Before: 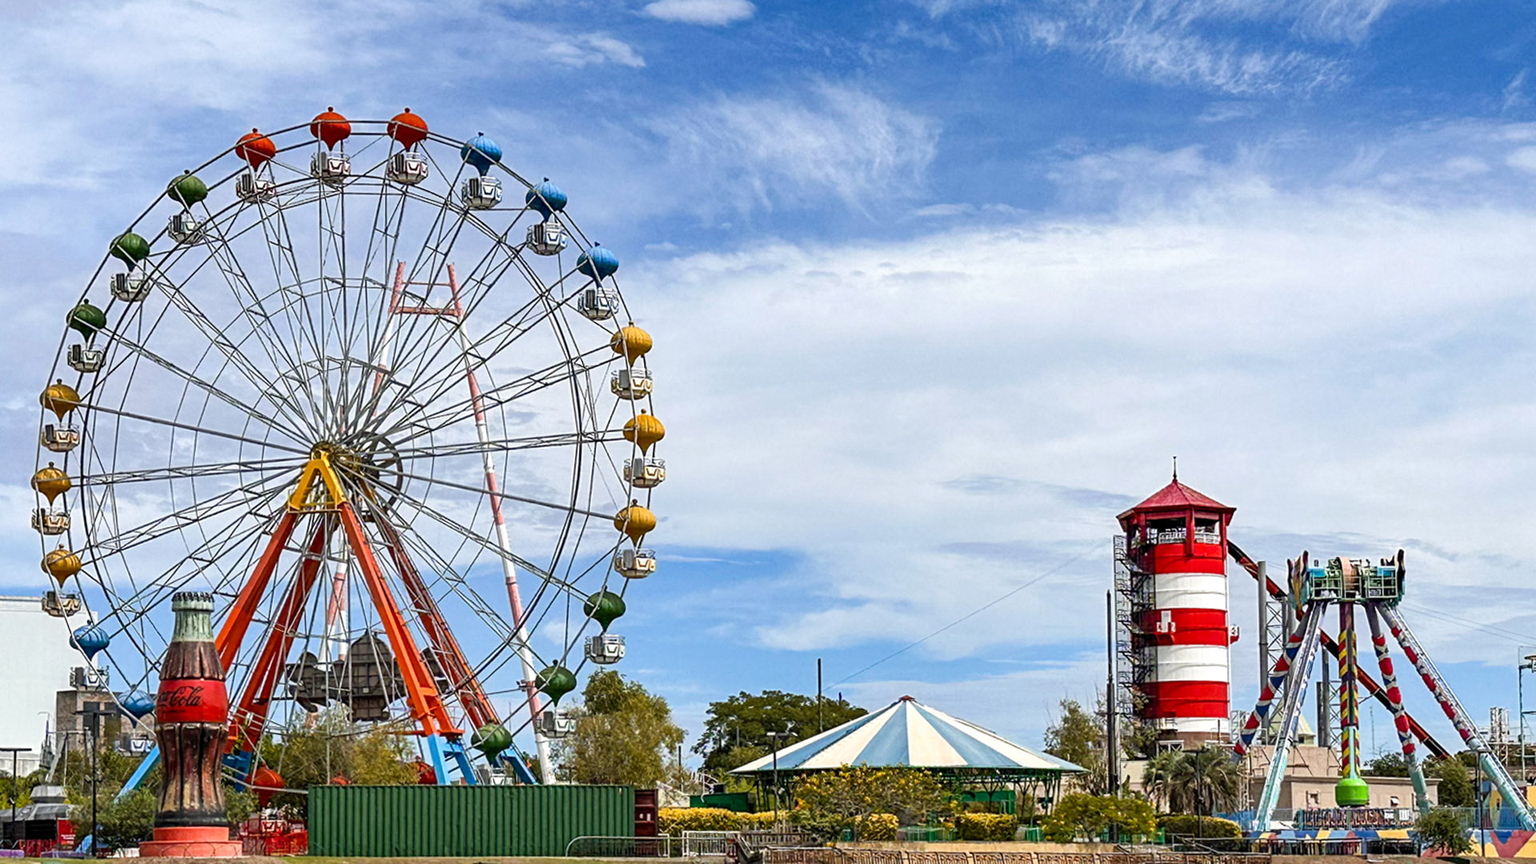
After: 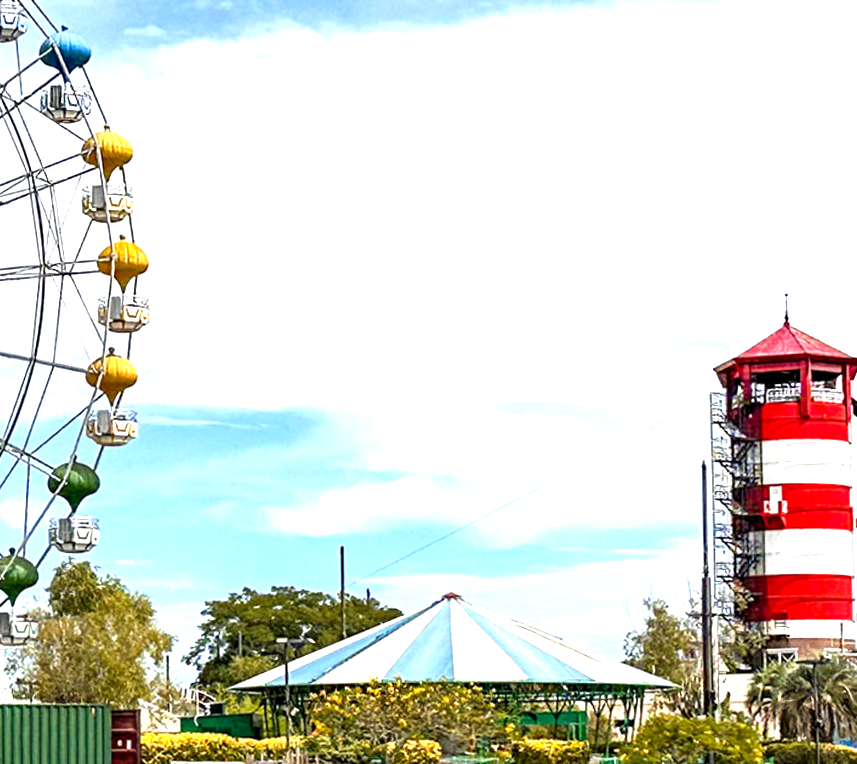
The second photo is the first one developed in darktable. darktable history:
exposure: black level correction 0.001, exposure 1.118 EV, compensate exposure bias true, compensate highlight preservation false
crop: left 35.541%, top 25.727%, right 19.784%, bottom 3.452%
